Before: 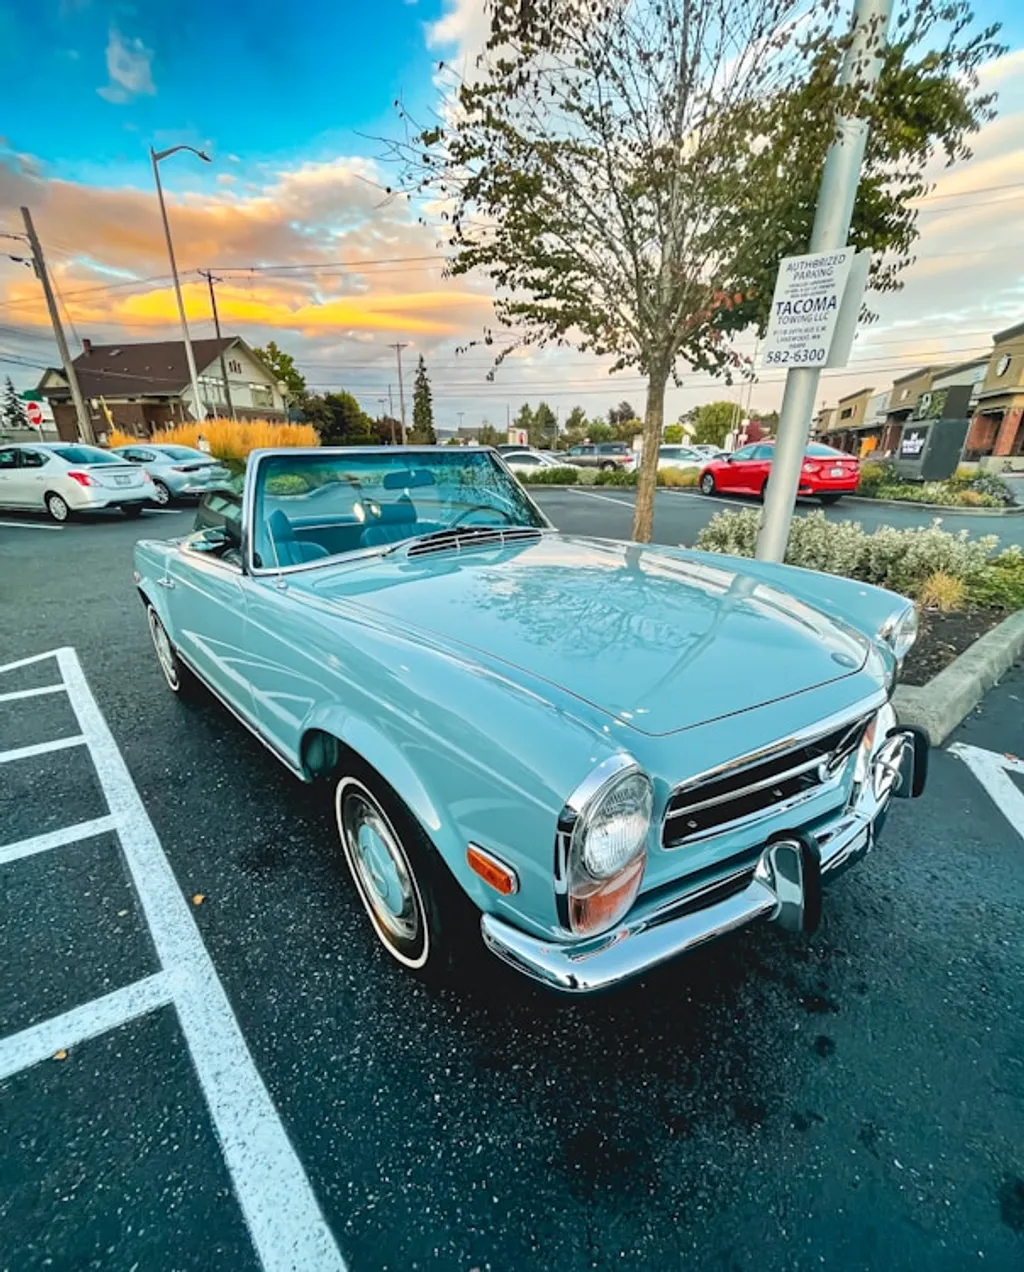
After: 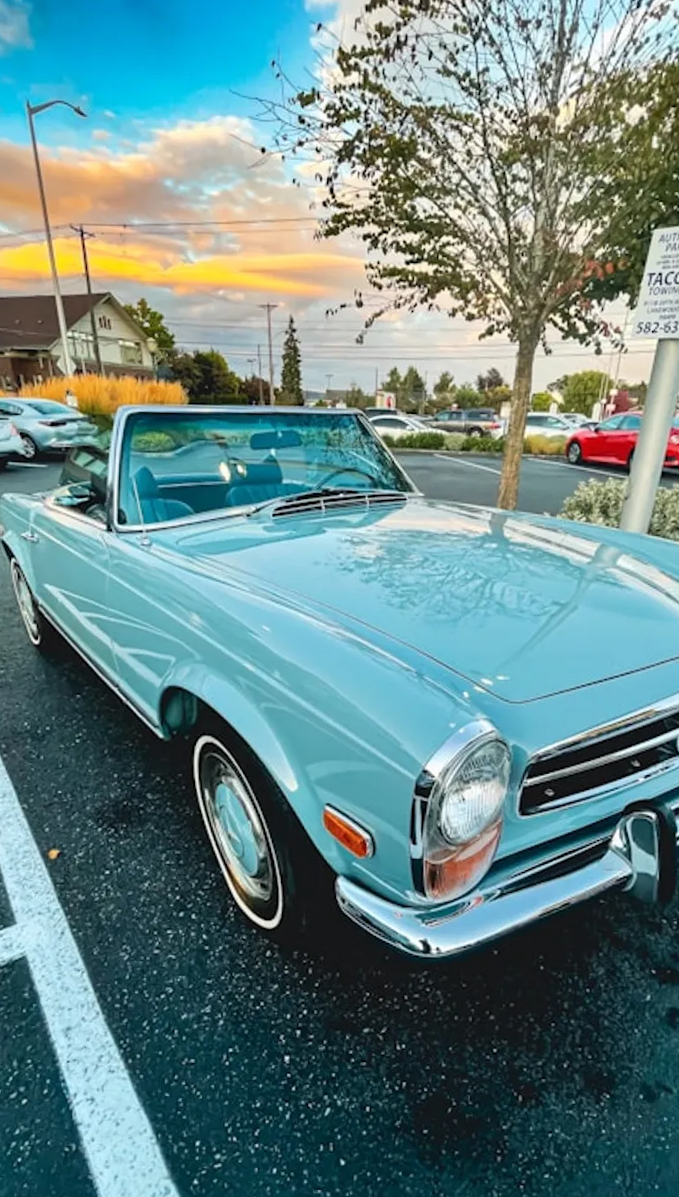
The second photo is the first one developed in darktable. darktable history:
crop and rotate: left 13.409%, right 19.924%
rotate and perspective: rotation 1.57°, crop left 0.018, crop right 0.982, crop top 0.039, crop bottom 0.961
